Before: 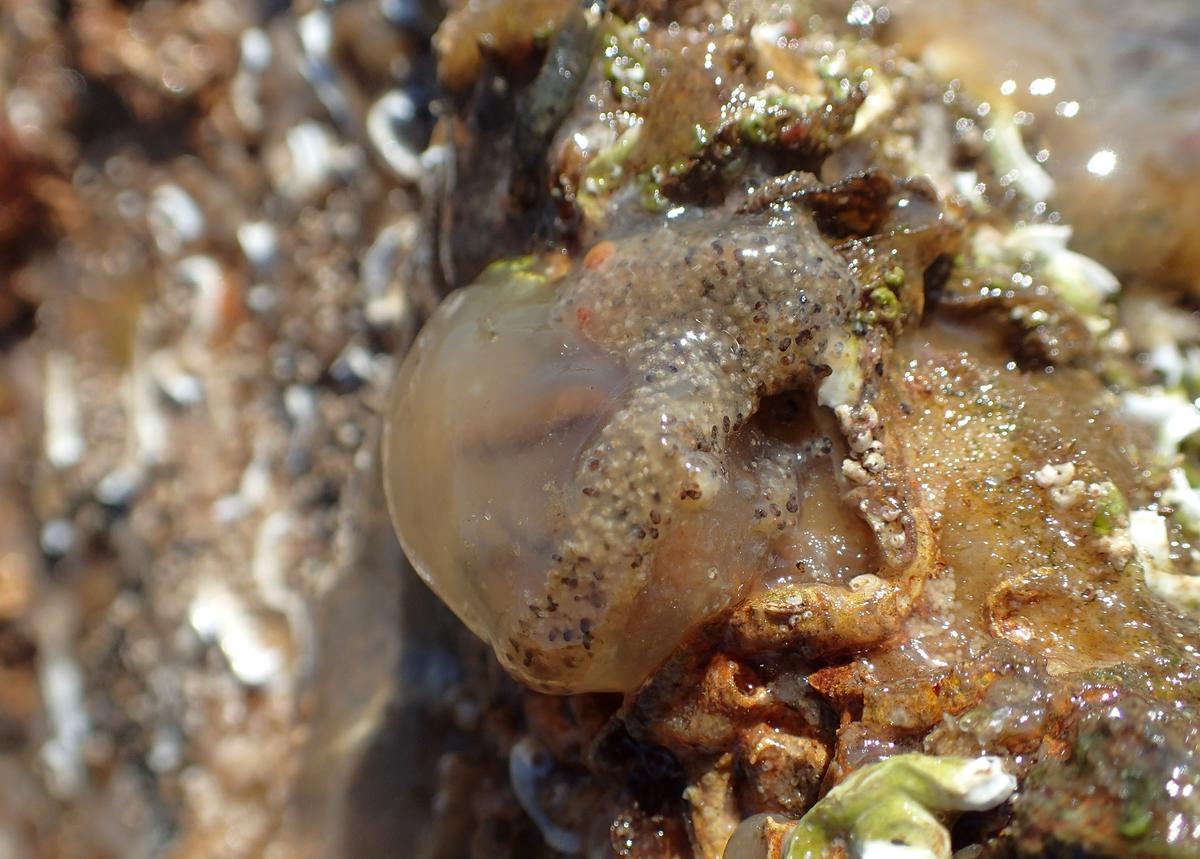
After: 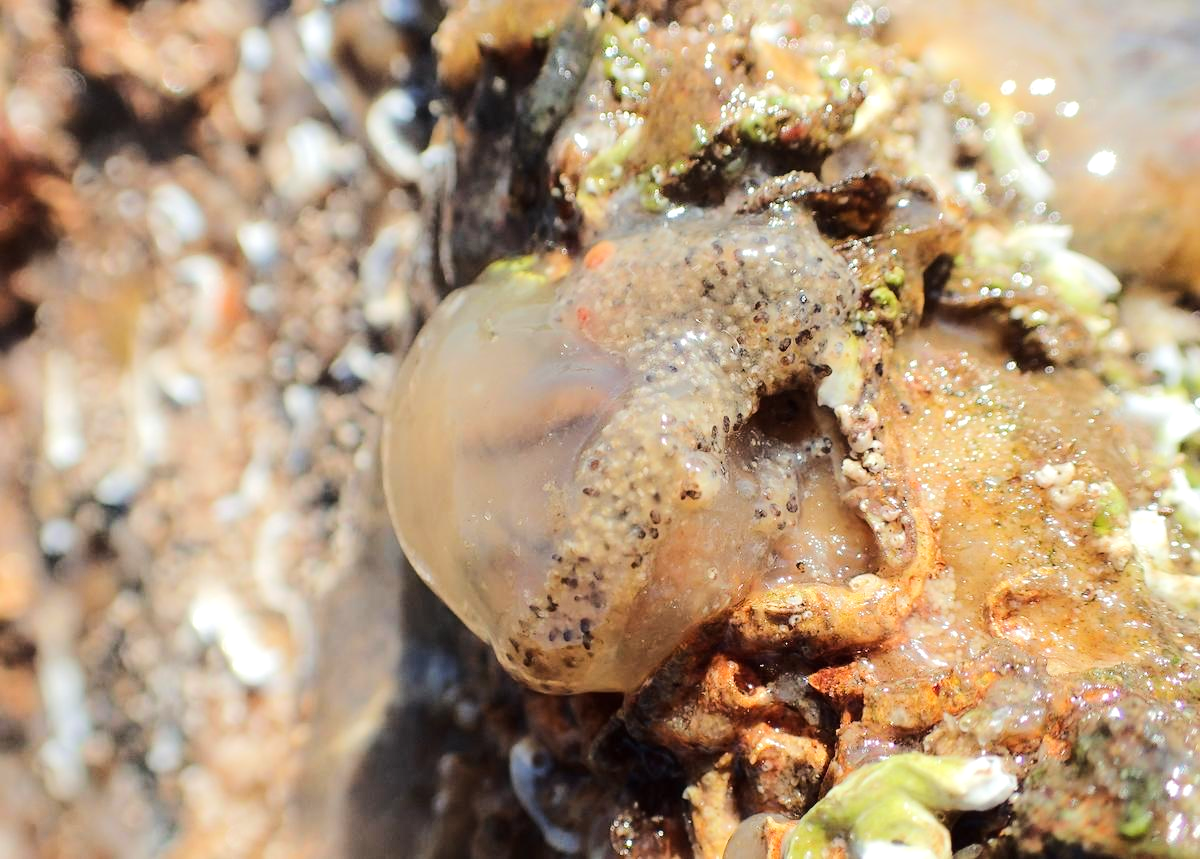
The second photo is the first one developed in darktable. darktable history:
tone equalizer: -7 EV 0.151 EV, -6 EV 0.567 EV, -5 EV 1.14 EV, -4 EV 1.33 EV, -3 EV 1.13 EV, -2 EV 0.6 EV, -1 EV 0.149 EV, edges refinement/feathering 500, mask exposure compensation -1.57 EV, preserve details no
contrast brightness saturation: saturation -0.052
